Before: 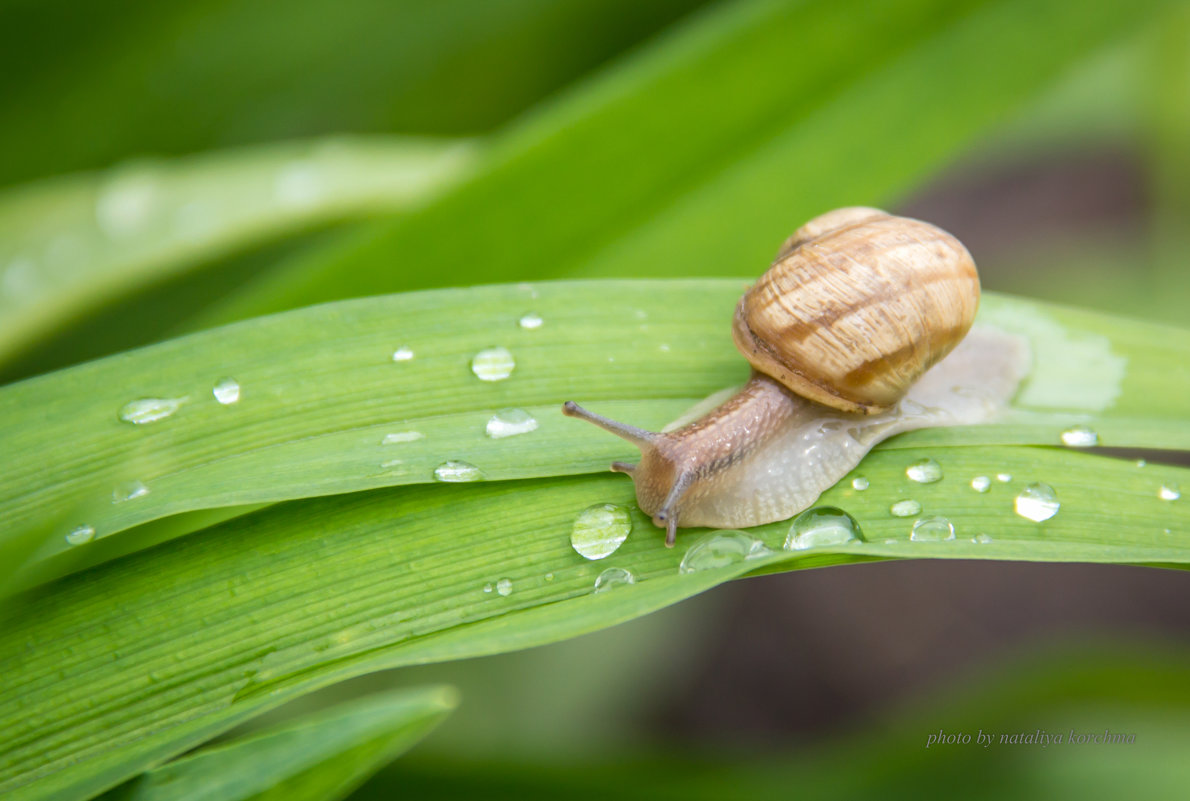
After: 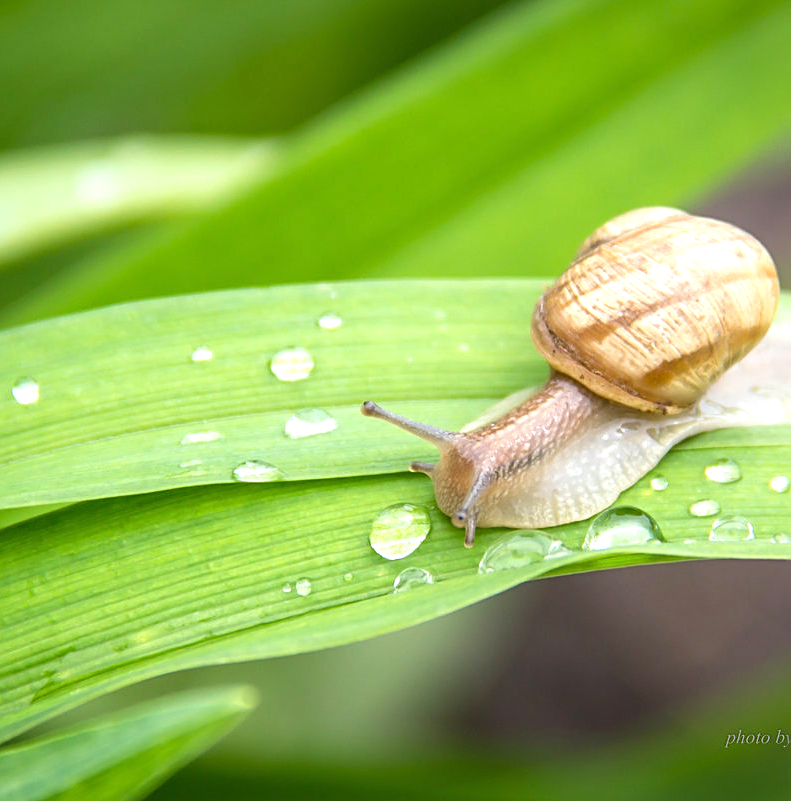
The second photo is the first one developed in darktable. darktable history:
sharpen: on, module defaults
exposure: exposure 0.6 EV, compensate highlight preservation false
crop: left 16.899%, right 16.556%
